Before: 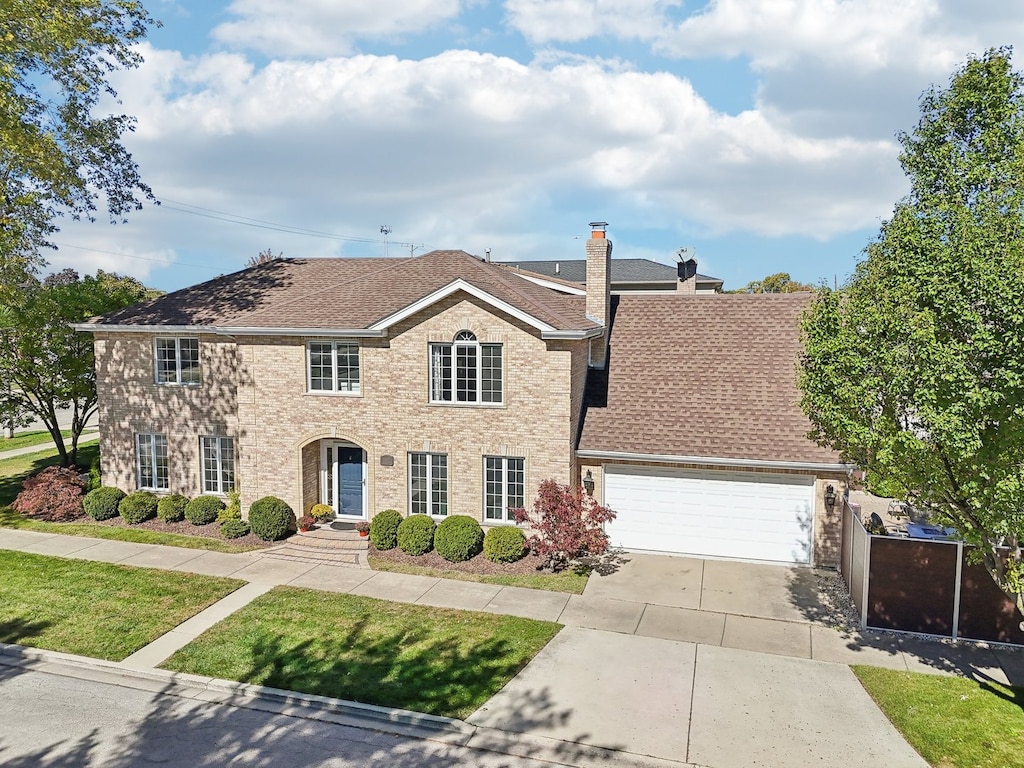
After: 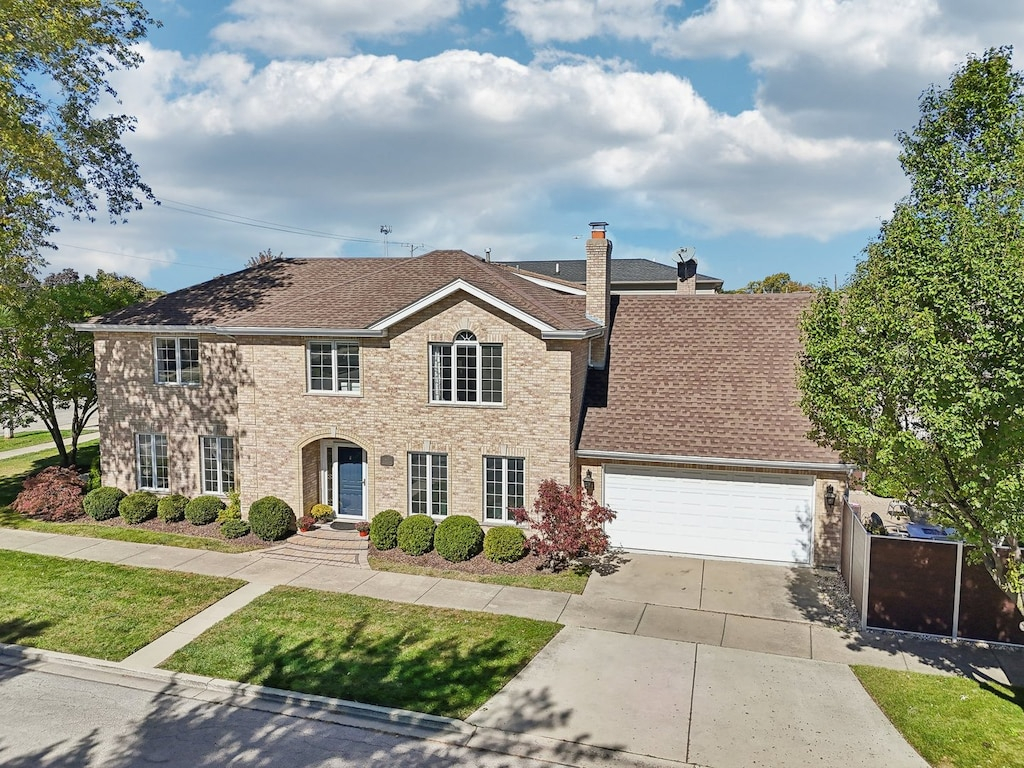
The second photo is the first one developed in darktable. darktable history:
shadows and highlights: shadows 43.6, white point adjustment -1.58, soften with gaussian
